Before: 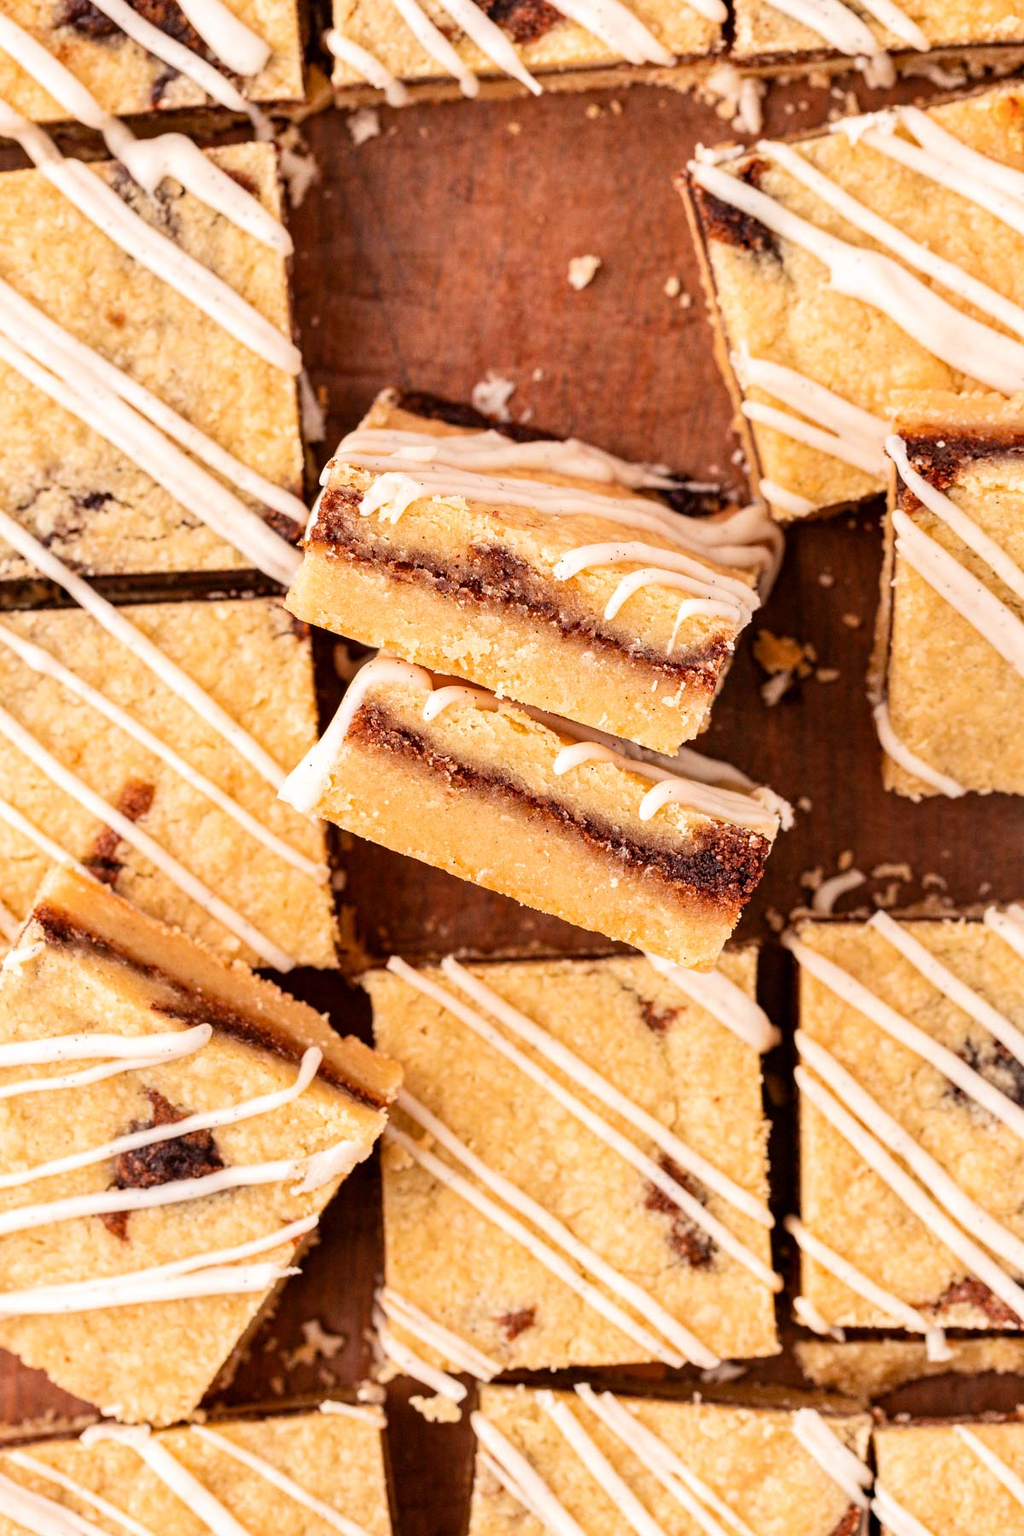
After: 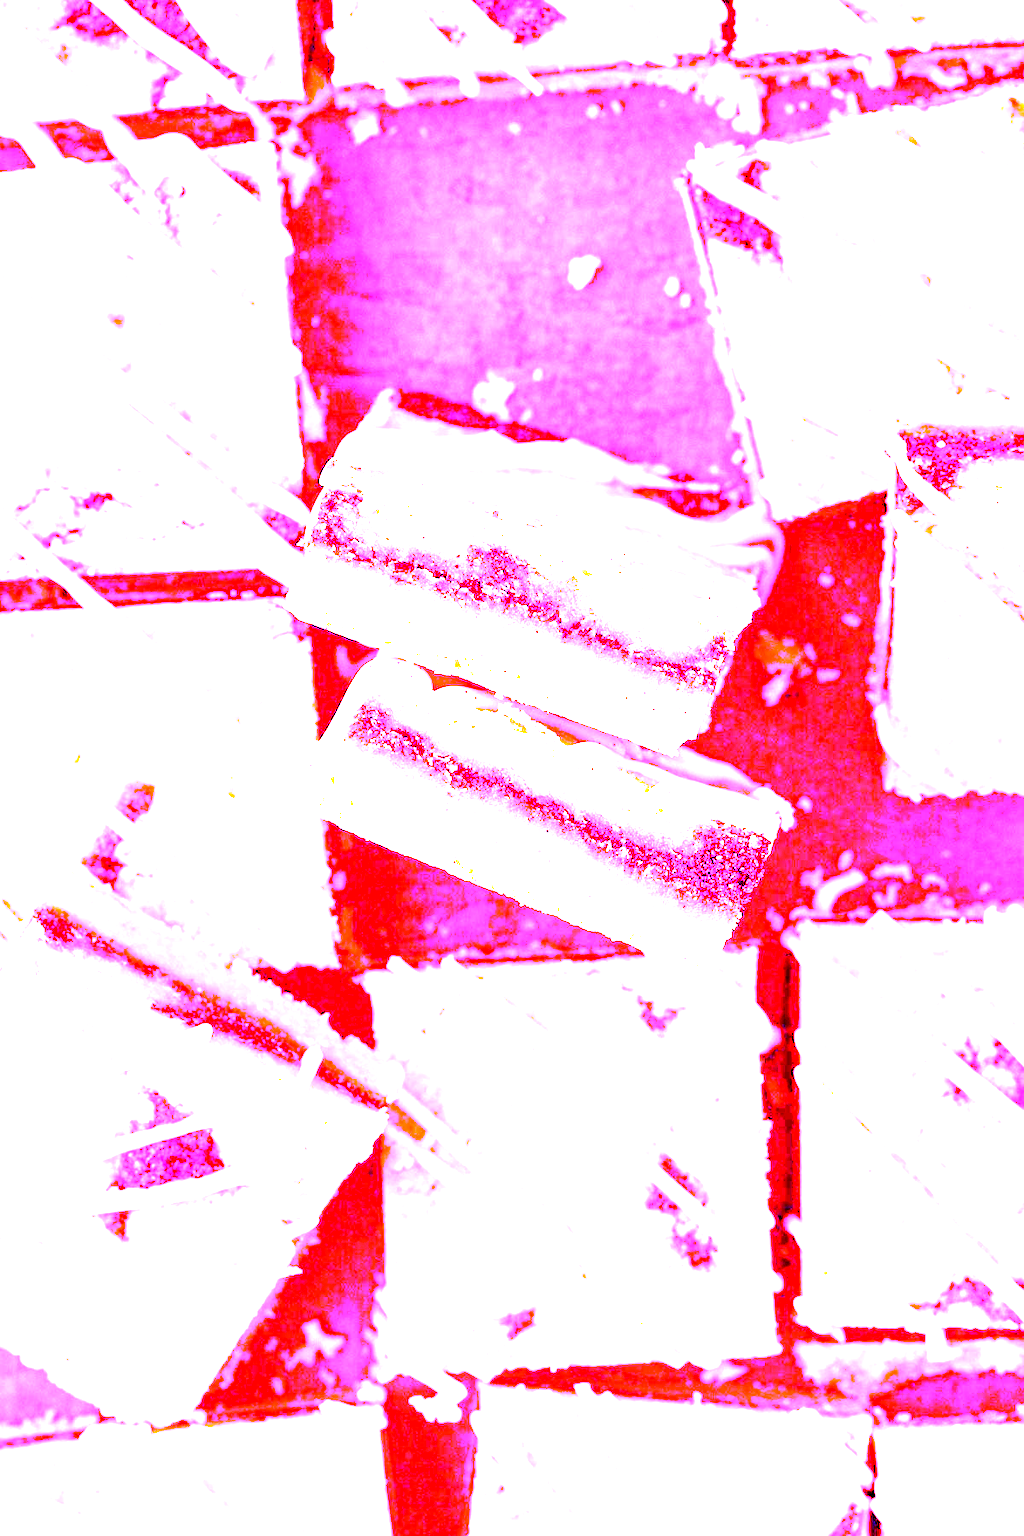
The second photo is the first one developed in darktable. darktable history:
levels: levels [0.016, 0.492, 0.969]
white balance: red 8, blue 8
exposure: black level correction 0.001, exposure 1.822 EV, compensate exposure bias true, compensate highlight preservation false
